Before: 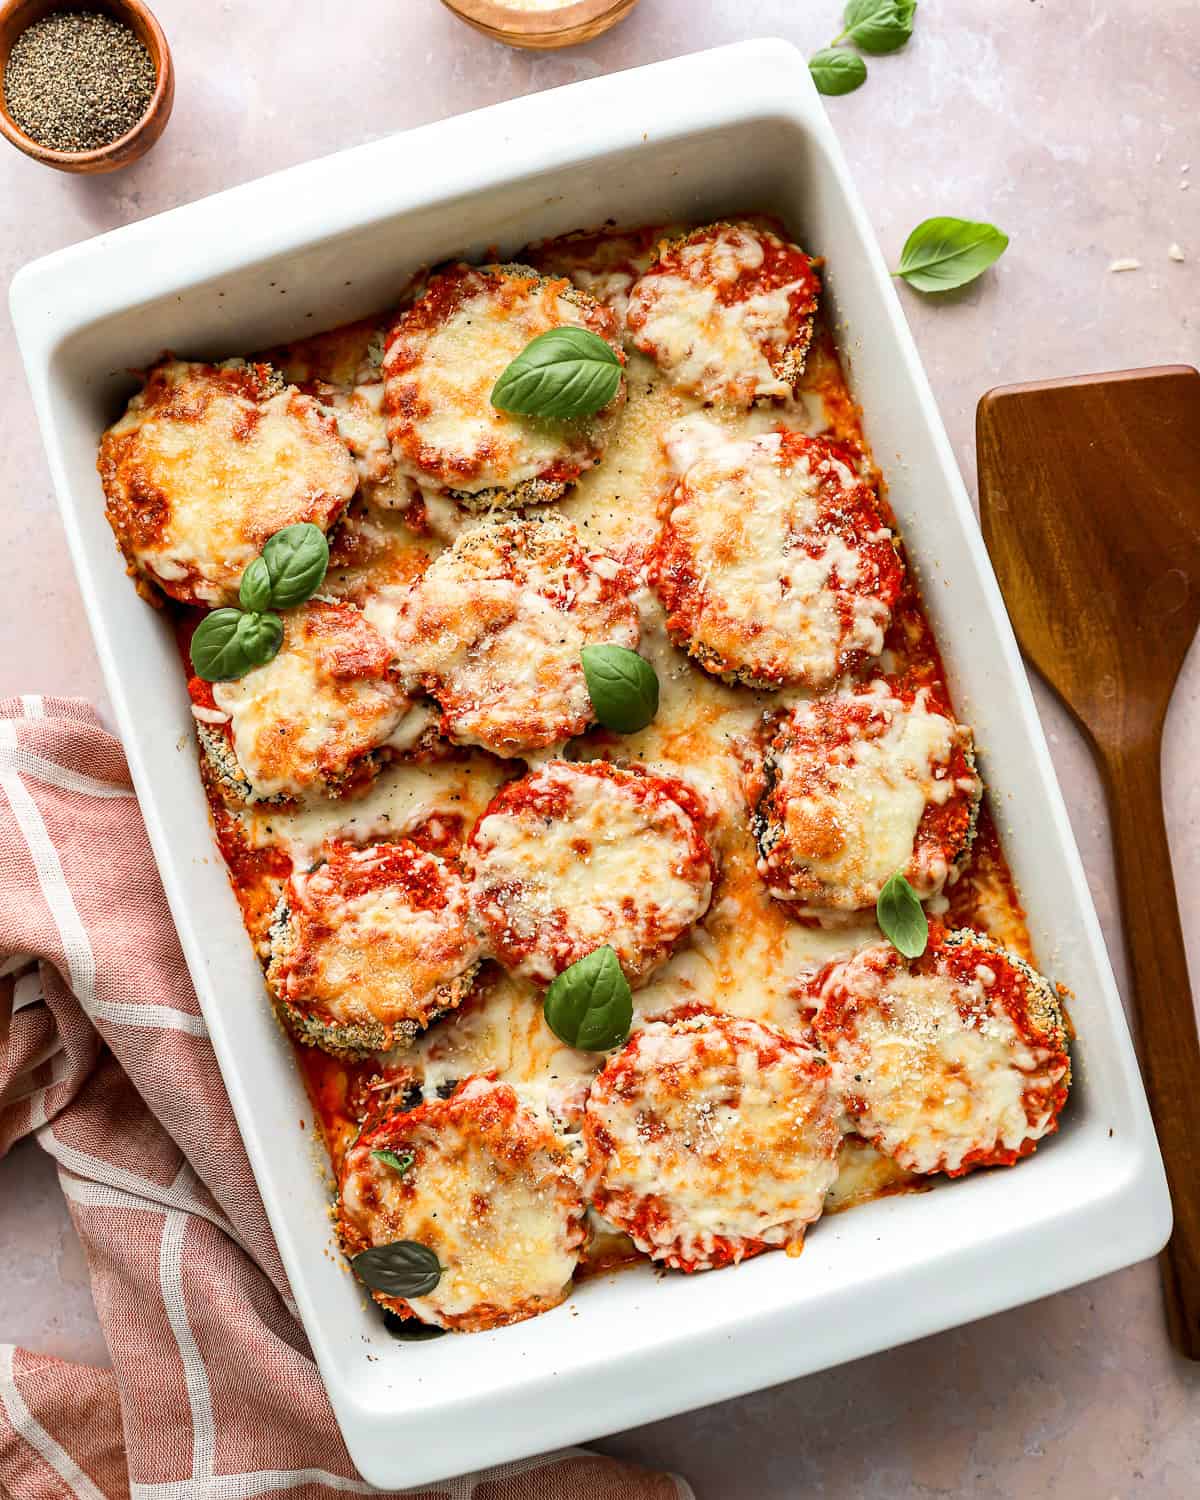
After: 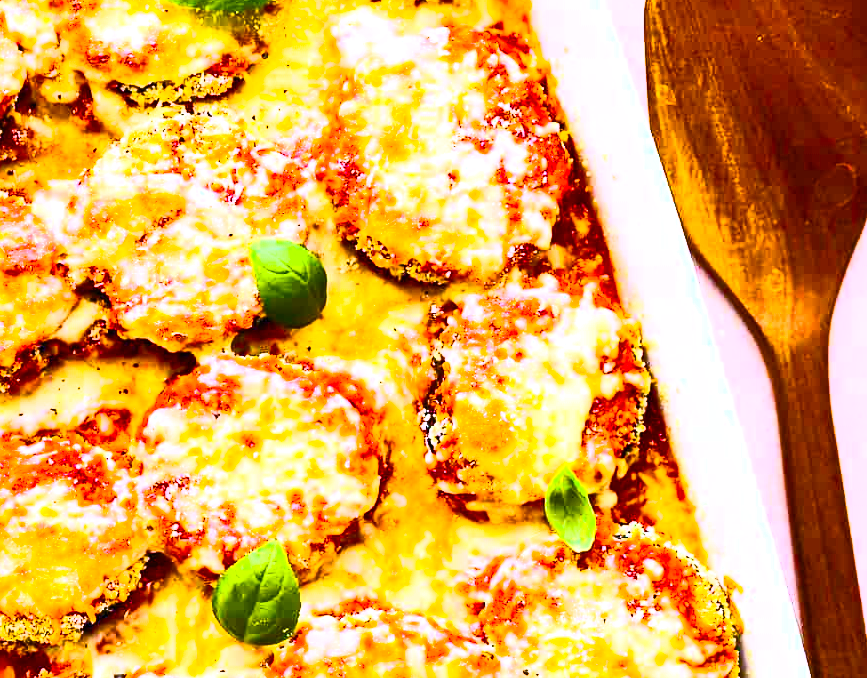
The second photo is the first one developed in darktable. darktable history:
crop and rotate: left 27.684%, top 27.099%, bottom 27.652%
color balance rgb: highlights gain › luminance 14.724%, perceptual saturation grading › global saturation 36.483%, perceptual saturation grading › shadows 35.978%, global vibrance 50.548%
exposure: exposure 0.922 EV, compensate exposure bias true, compensate highlight preservation false
color calibration: gray › normalize channels true, illuminant as shot in camera, x 0.362, y 0.385, temperature 4528.68 K, gamut compression 0.003
contrast brightness saturation: contrast 0.614, brightness 0.354, saturation 0.142
